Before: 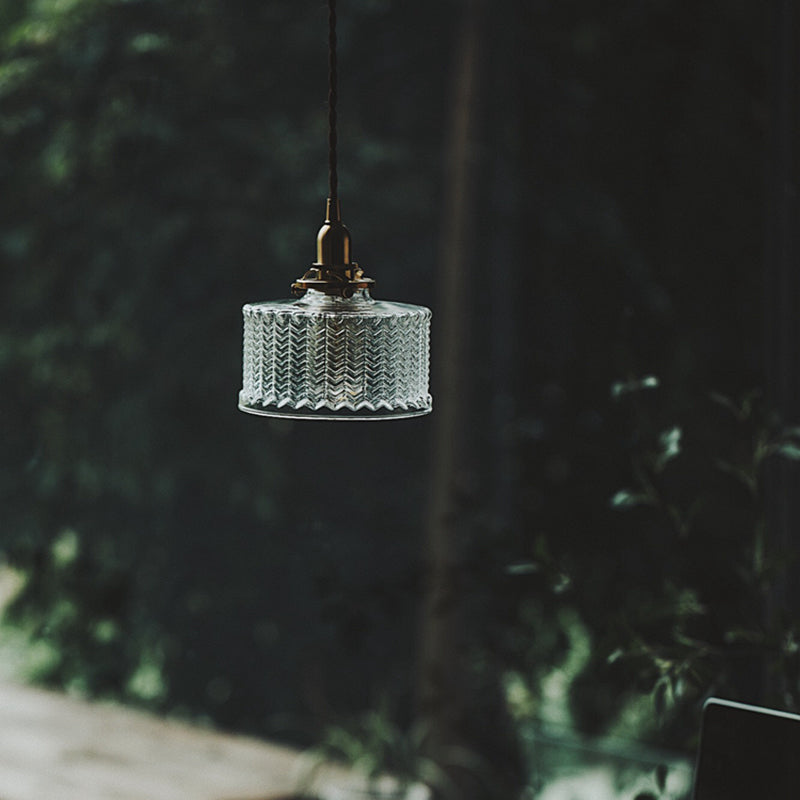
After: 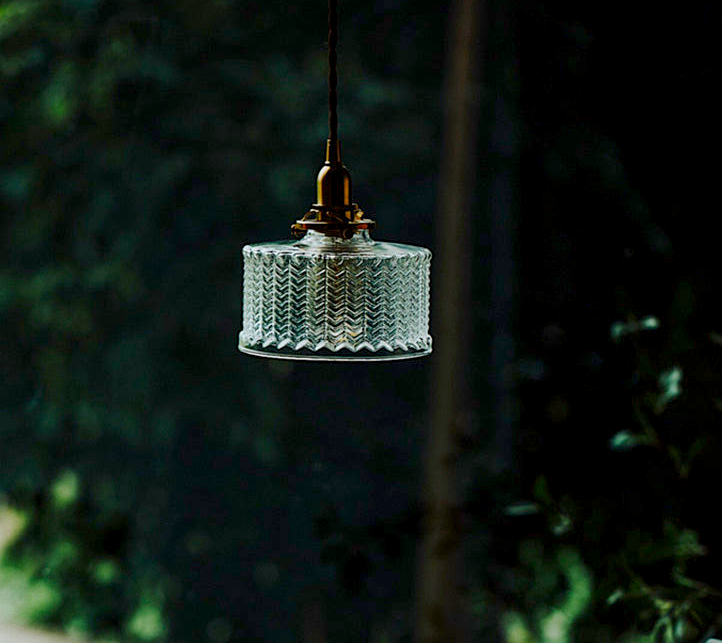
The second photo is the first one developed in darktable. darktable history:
color correction: highlights b* -0.023, saturation 1.78
crop: top 7.471%, right 9.747%, bottom 12.042%
tone equalizer: on, module defaults
exposure: black level correction 0.013, compensate exposure bias true, compensate highlight preservation false
